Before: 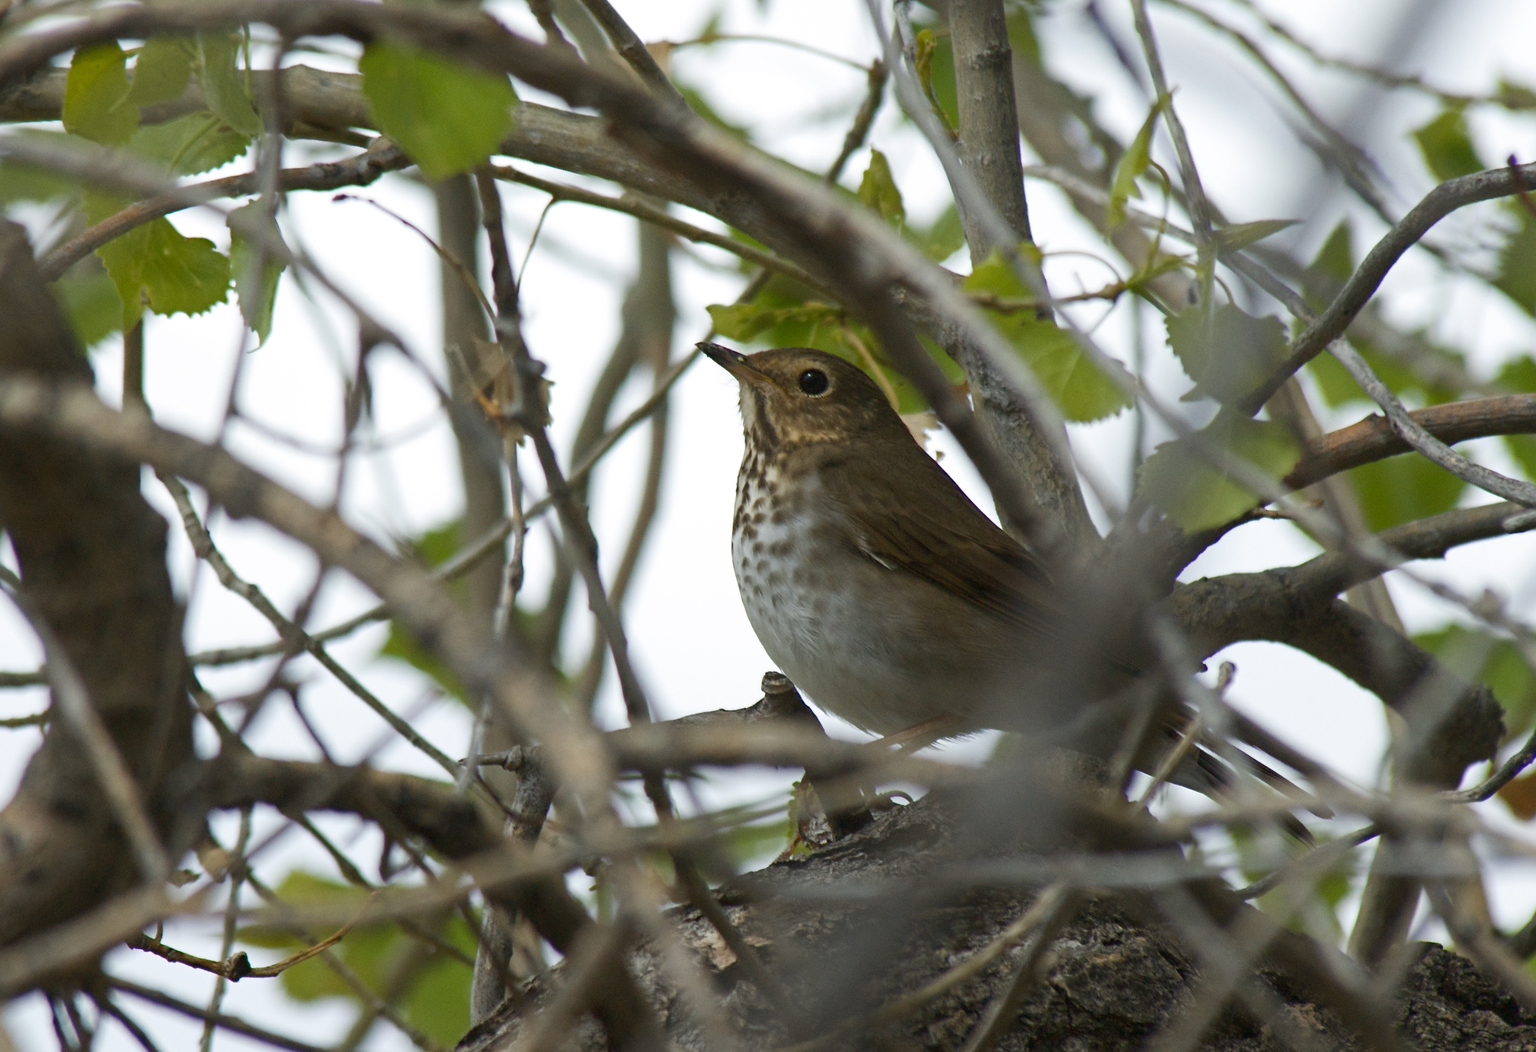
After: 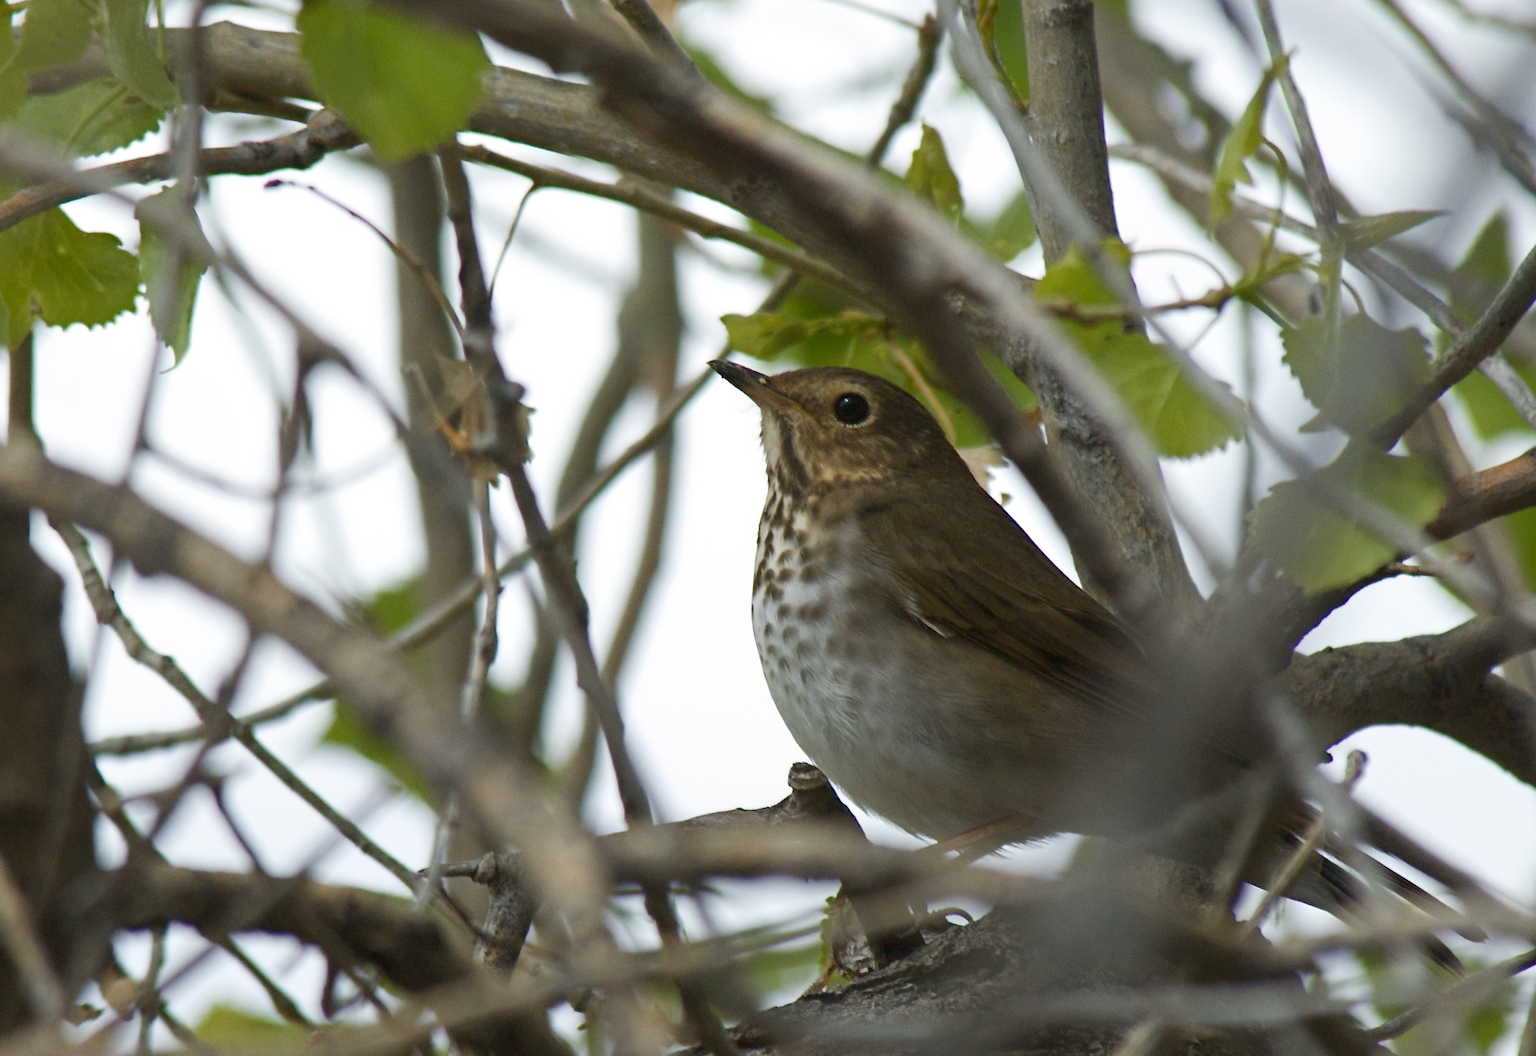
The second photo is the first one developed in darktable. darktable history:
crop and rotate: left 7.585%, top 4.549%, right 10.518%, bottom 13.172%
tone equalizer: on, module defaults
